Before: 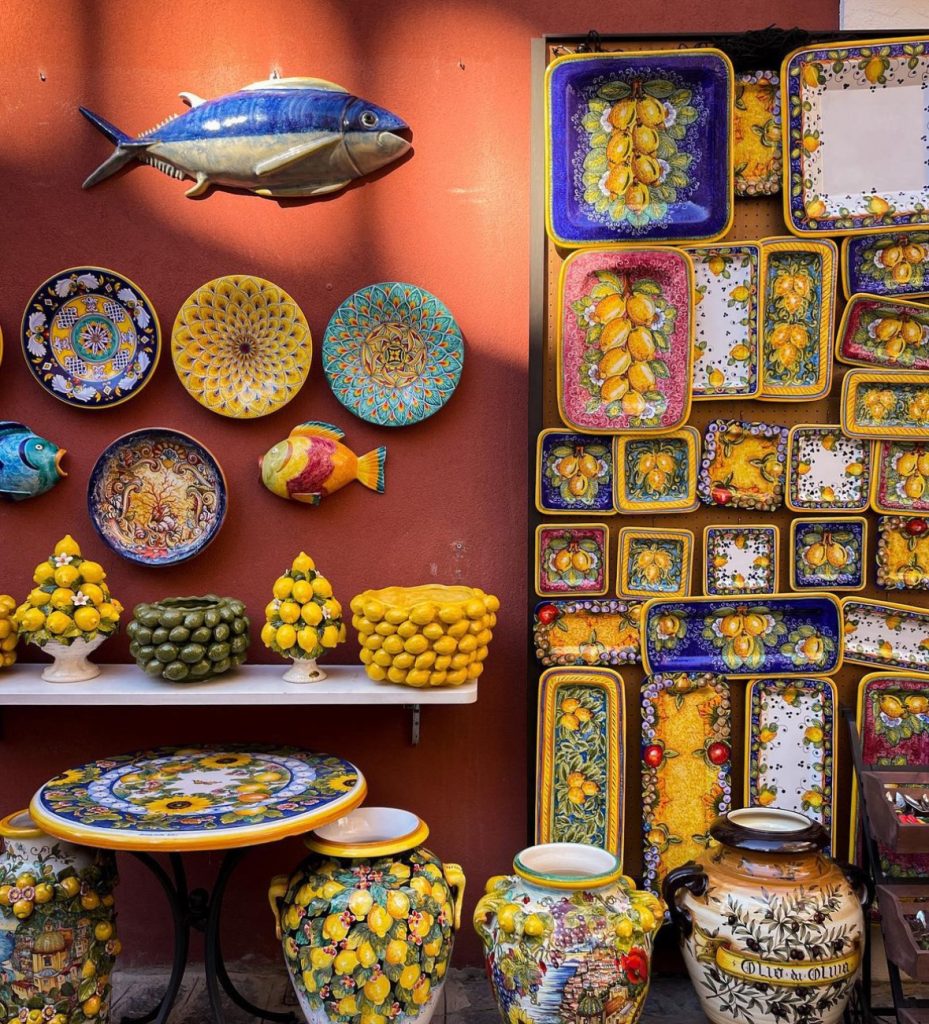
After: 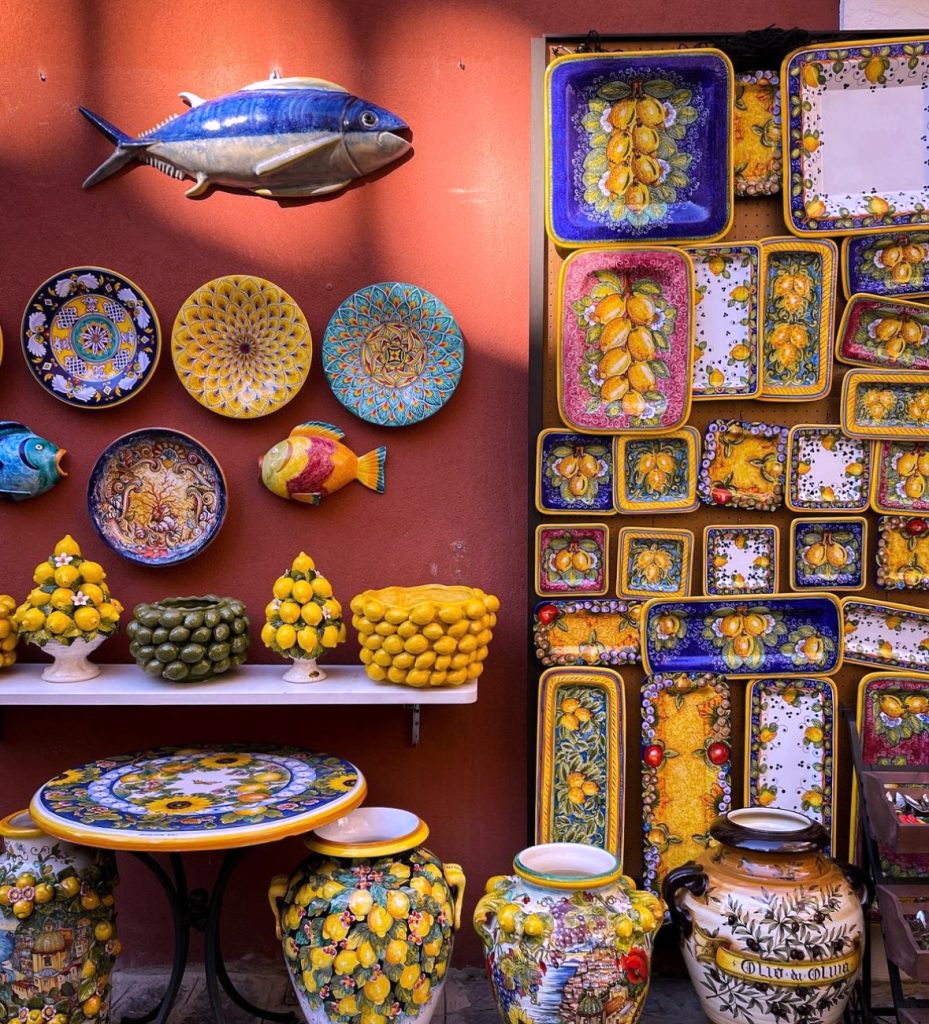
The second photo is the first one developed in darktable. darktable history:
white balance: red 1.042, blue 1.17
base curve: curves: ch0 [(0, 0) (0.303, 0.277) (1, 1)]
